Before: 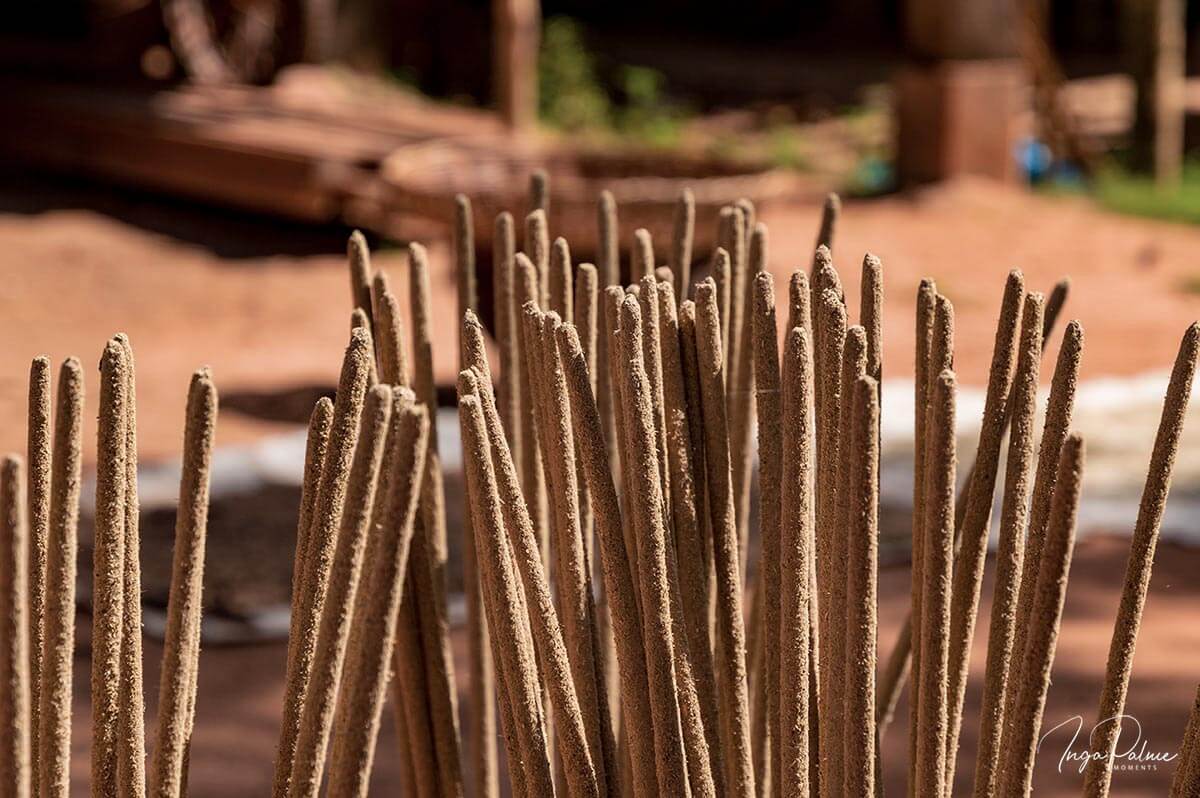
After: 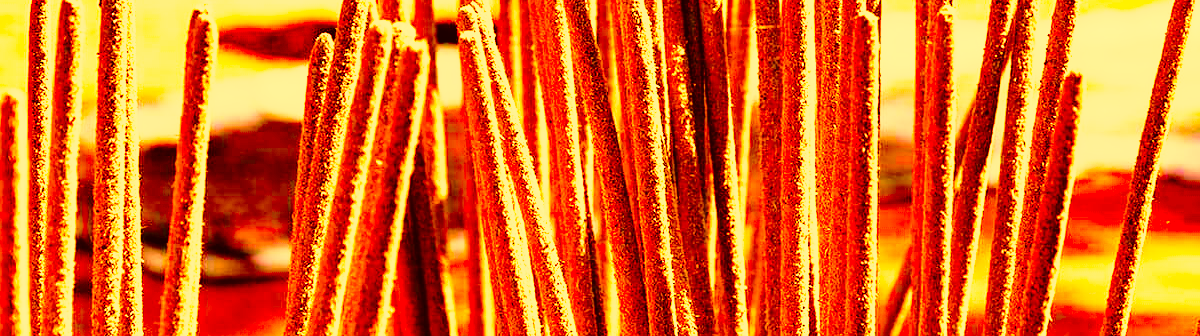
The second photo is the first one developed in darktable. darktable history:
color balance rgb: shadows lift › chroma 2.543%, shadows lift › hue 190.83°, linear chroma grading › global chroma 8.917%, perceptual saturation grading › global saturation 34.851%, perceptual saturation grading › highlights -25.84%, perceptual saturation grading › shadows 49.828%
crop: top 45.668%, bottom 12.212%
exposure: black level correction 0.001, exposure 0.499 EV, compensate exposure bias true, compensate highlight preservation false
base curve: curves: ch0 [(0, 0) (0.026, 0.03) (0.109, 0.232) (0.351, 0.748) (0.669, 0.968) (1, 1)], exposure shift 0.01, preserve colors none
color correction: highlights a* 10.62, highlights b* 30.54, shadows a* 2.72, shadows b* 18.2, saturation 1.73
haze removal: adaptive false
tone equalizer: -8 EV -0.751 EV, -7 EV -0.735 EV, -6 EV -0.567 EV, -5 EV -0.385 EV, -3 EV 0.394 EV, -2 EV 0.6 EV, -1 EV 0.684 EV, +0 EV 0.768 EV
